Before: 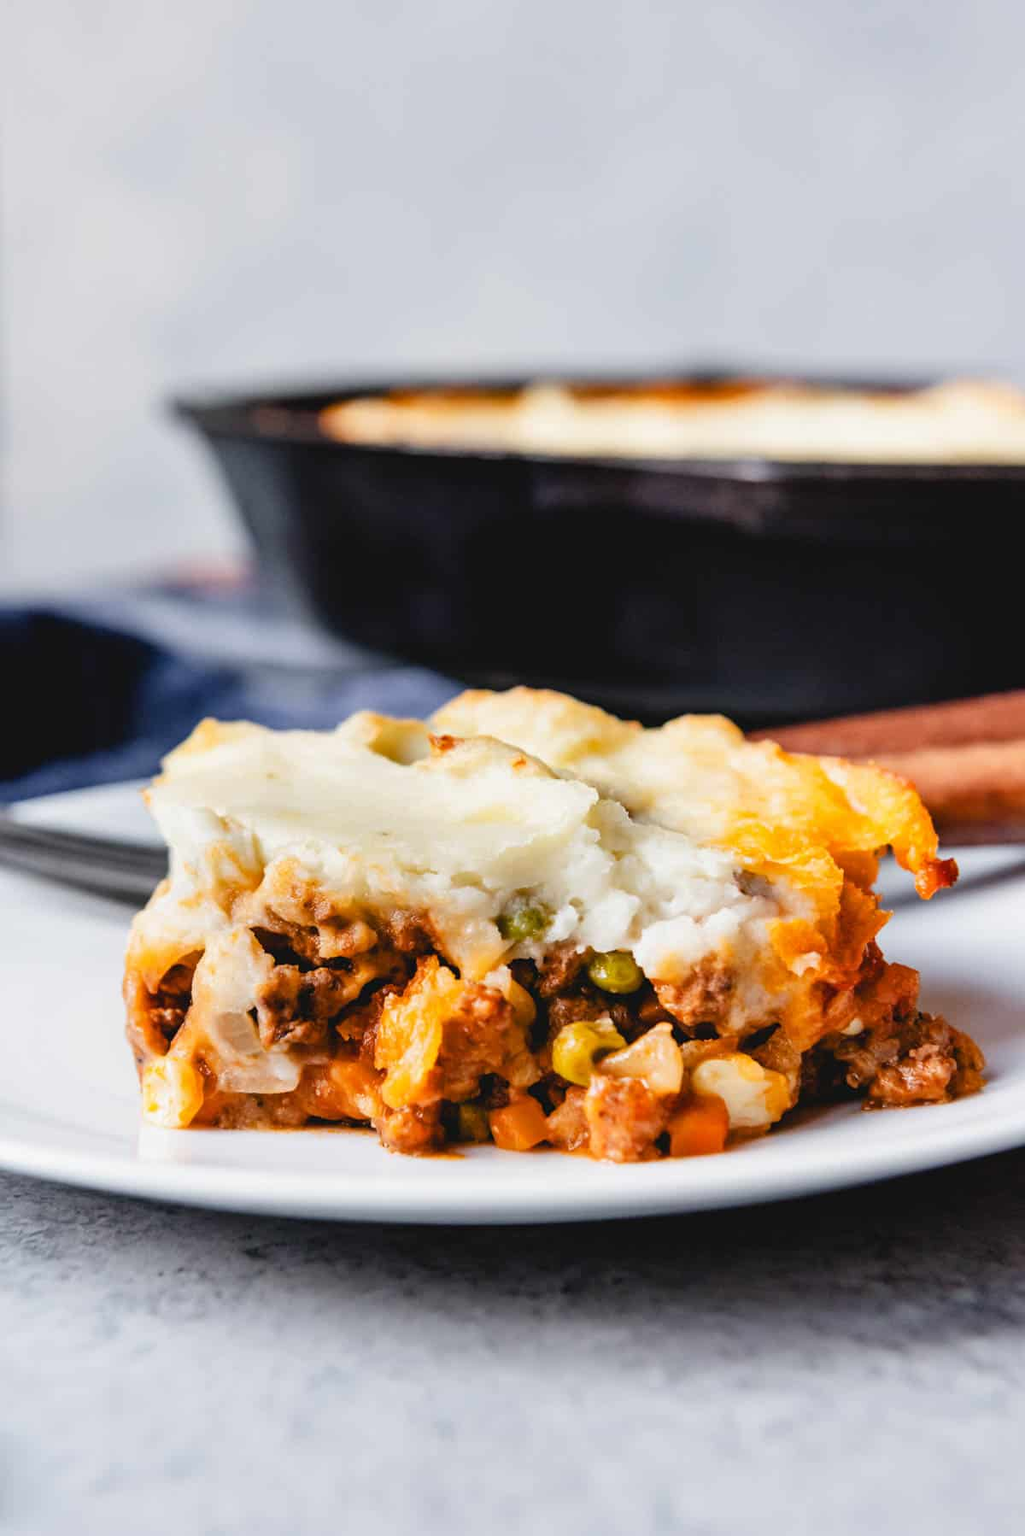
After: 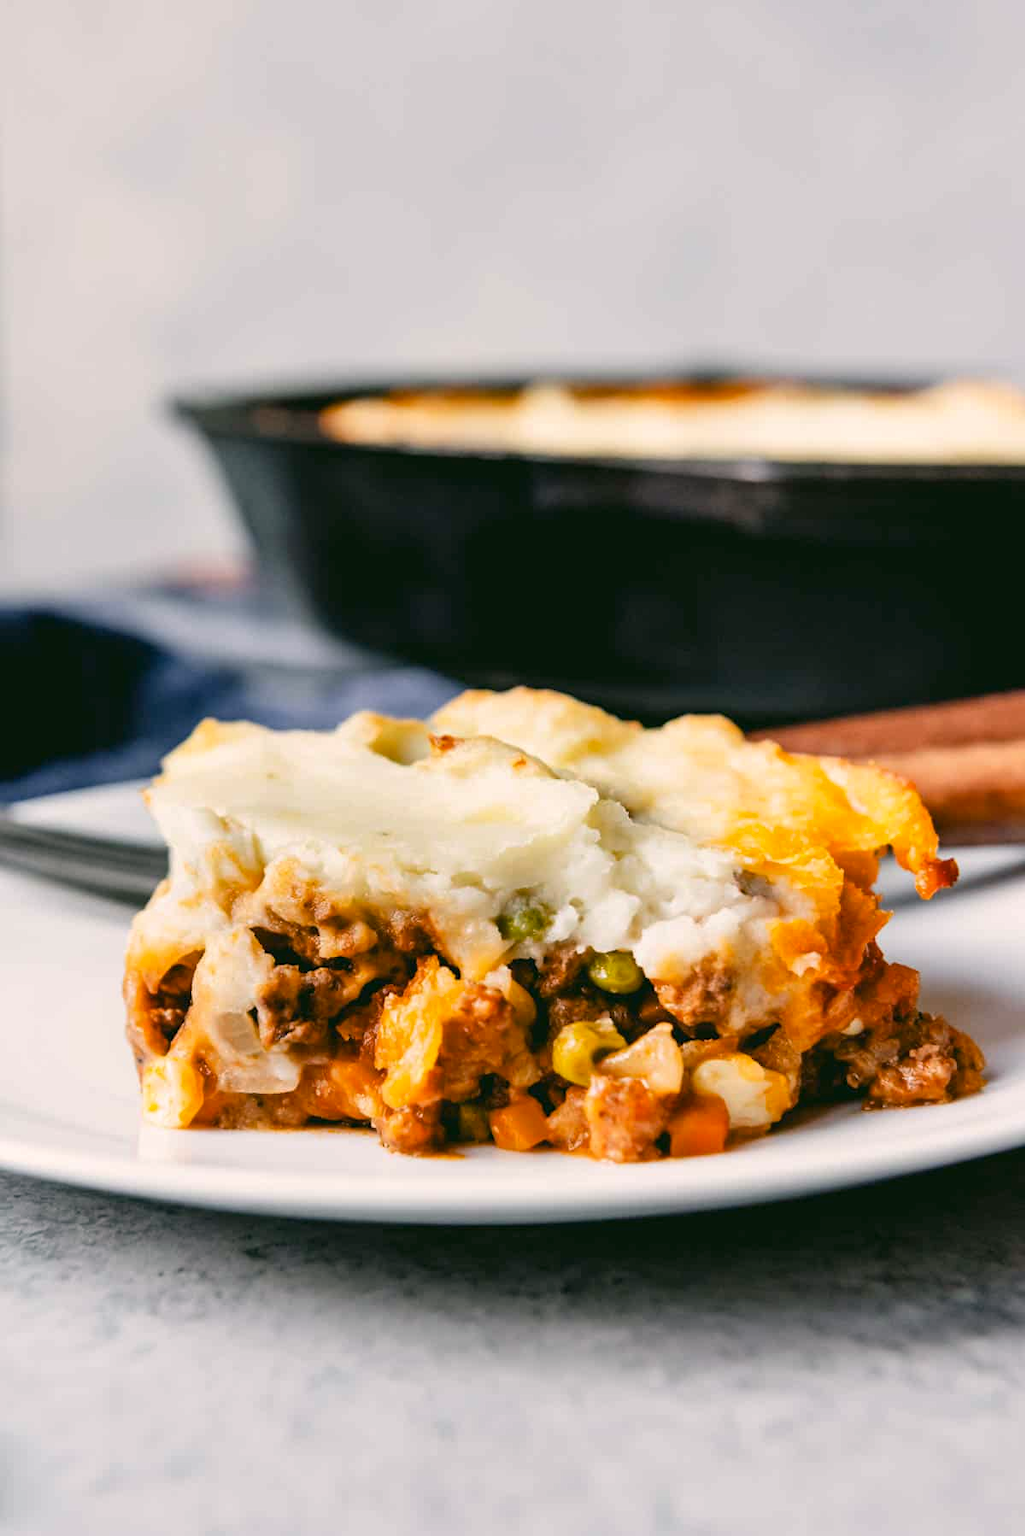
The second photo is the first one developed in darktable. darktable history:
color correction: highlights a* 4.45, highlights b* 4.92, shadows a* -8.34, shadows b* 4.75
